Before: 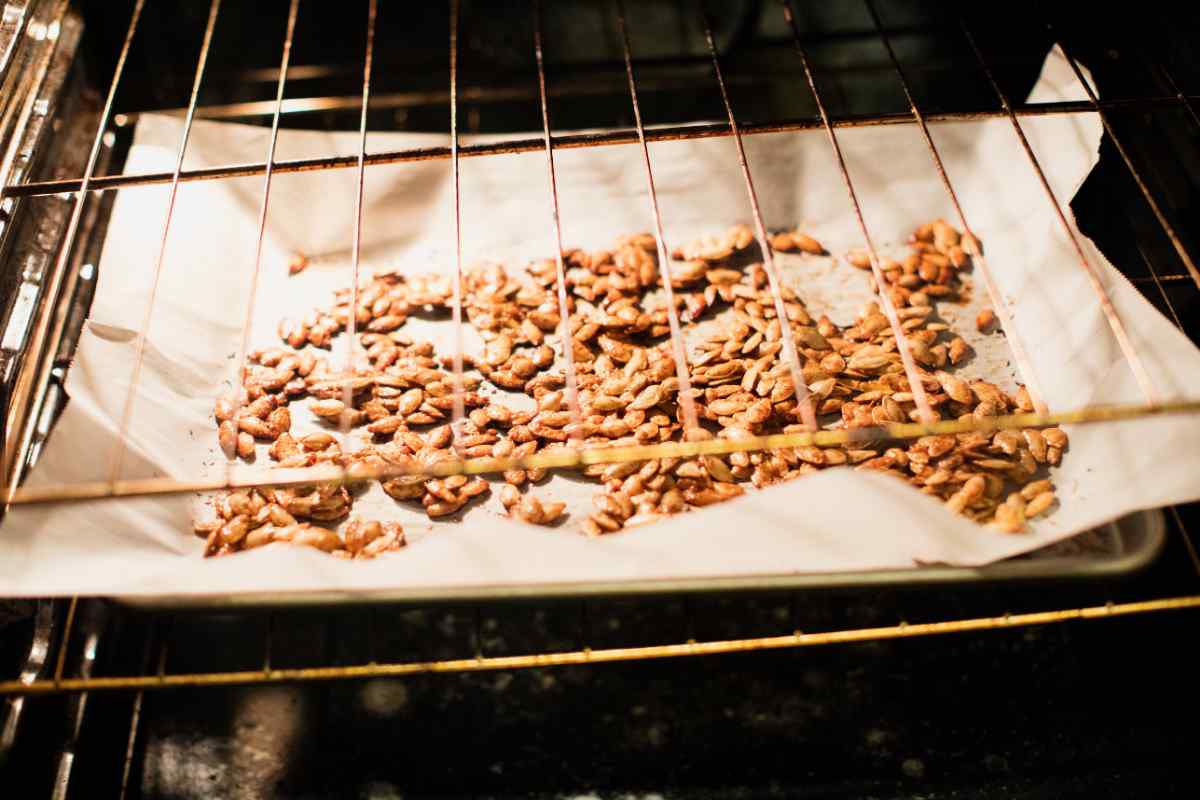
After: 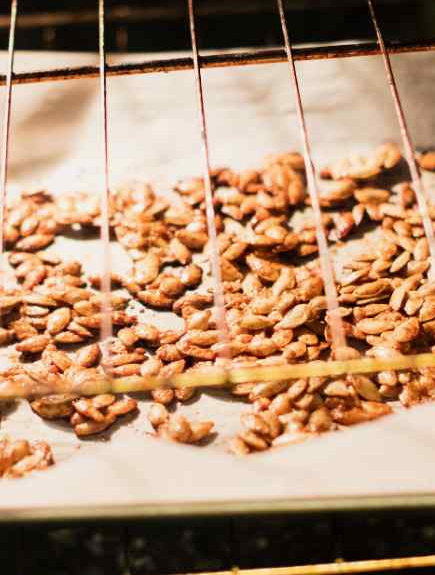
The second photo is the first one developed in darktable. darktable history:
crop and rotate: left 29.363%, top 10.209%, right 34.367%, bottom 17.905%
exposure: exposure -0.04 EV
